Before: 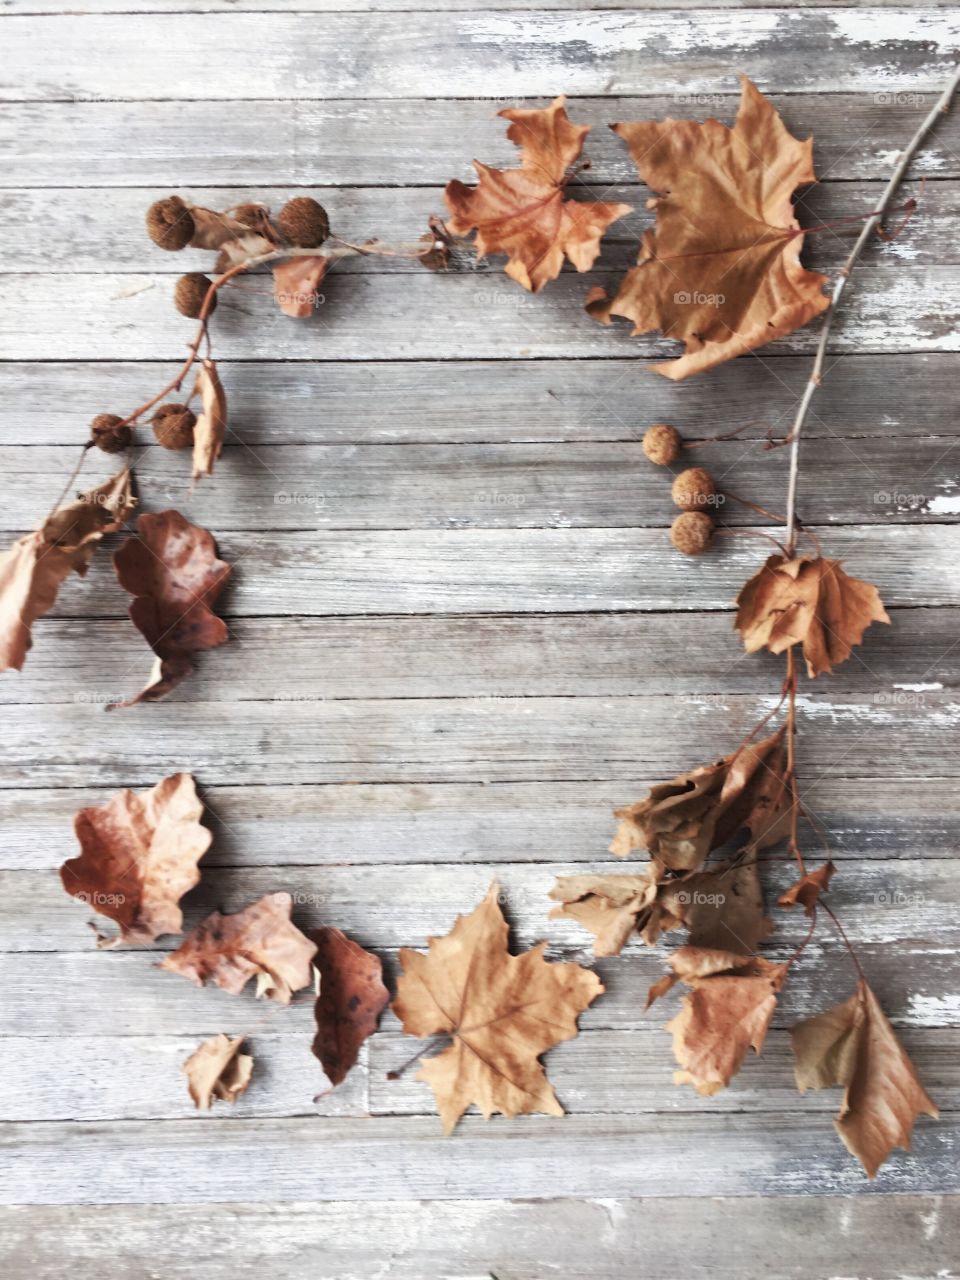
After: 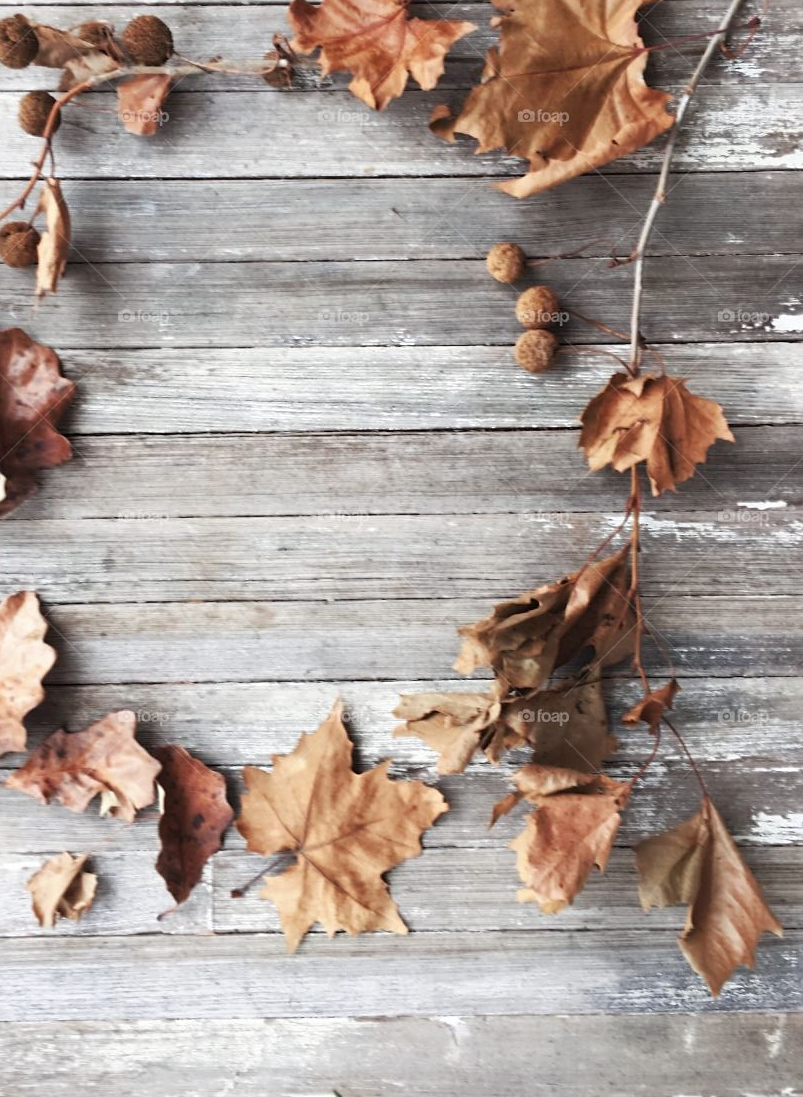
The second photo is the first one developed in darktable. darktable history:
crop: left 16.339%, top 14.232%
sharpen: amount 0.218
